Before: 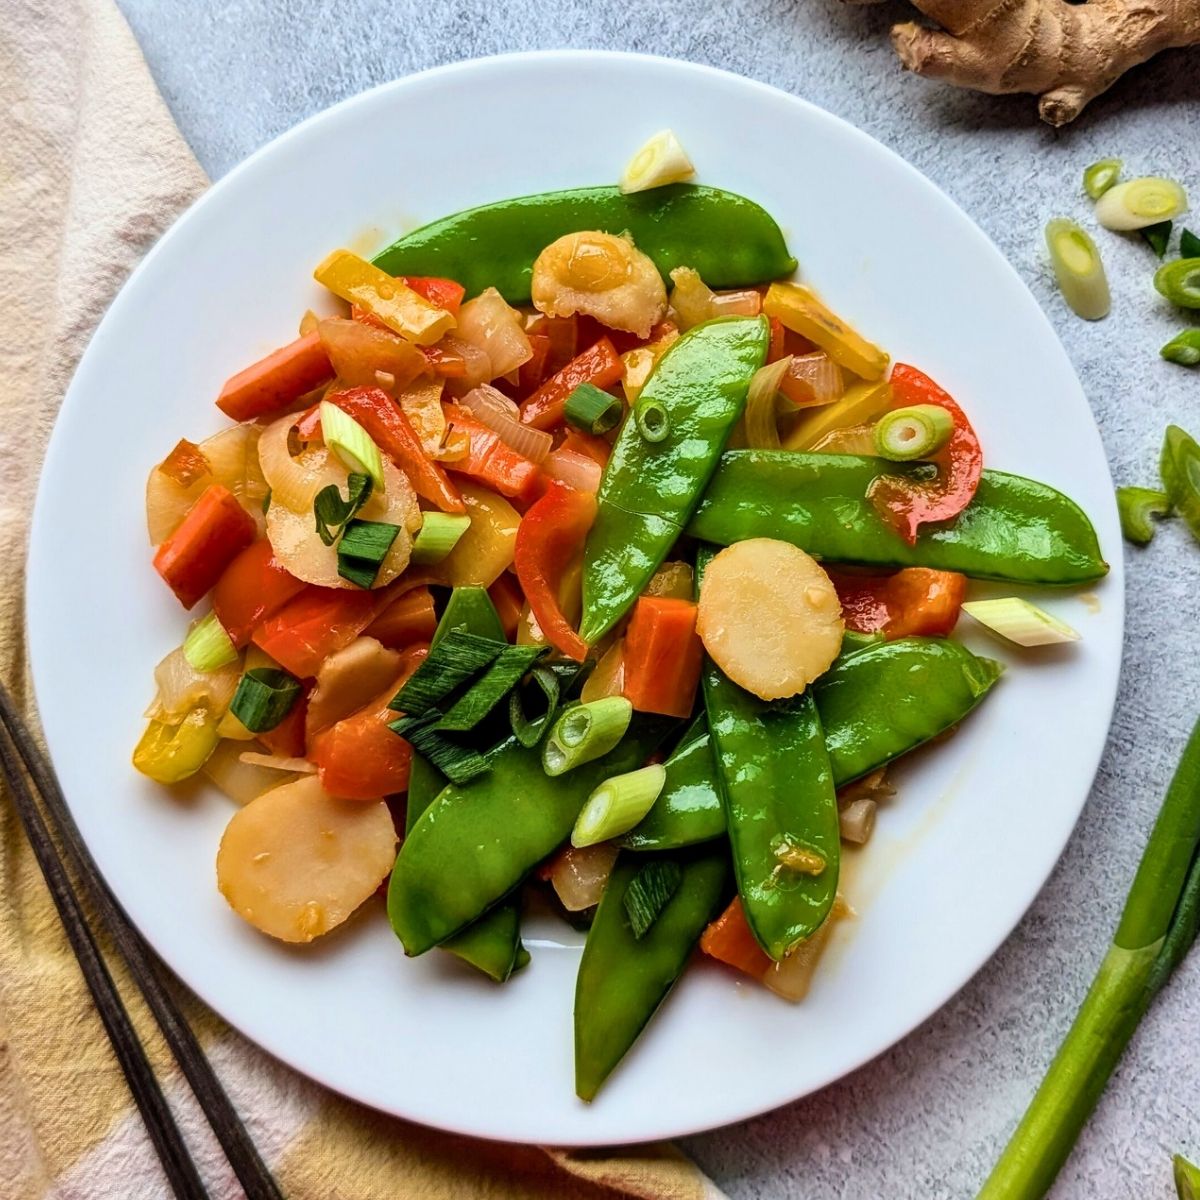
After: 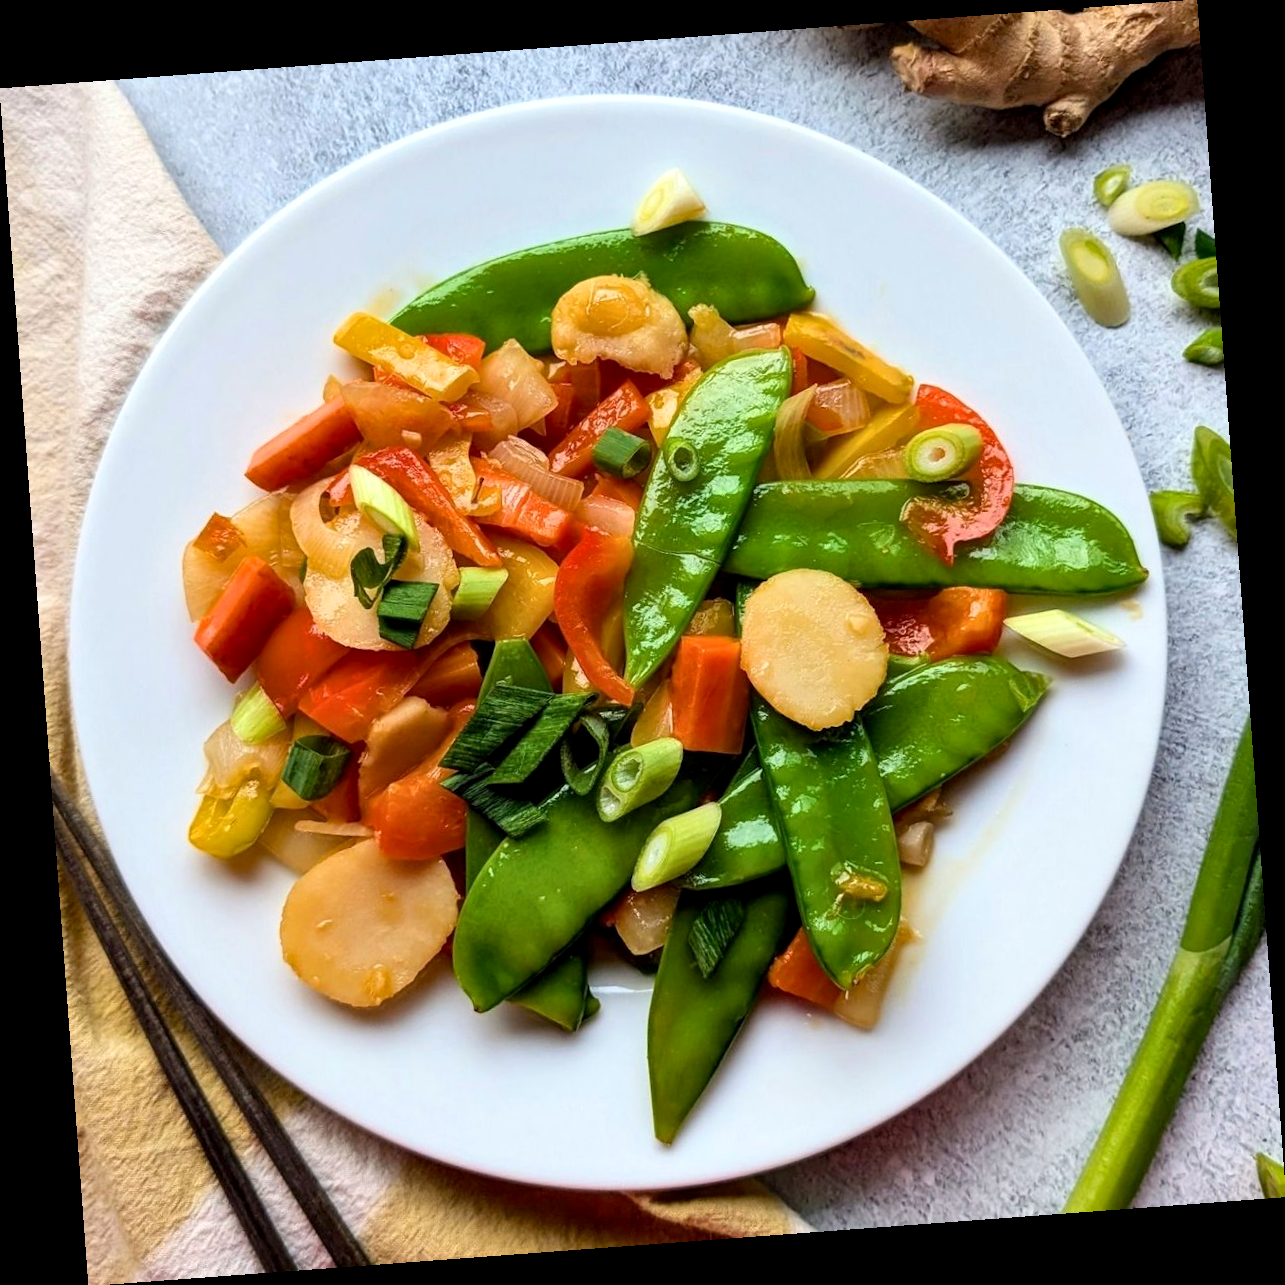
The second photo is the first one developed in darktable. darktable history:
exposure: black level correction 0.002, exposure 0.15 EV, compensate highlight preservation false
rotate and perspective: rotation -4.25°, automatic cropping off
